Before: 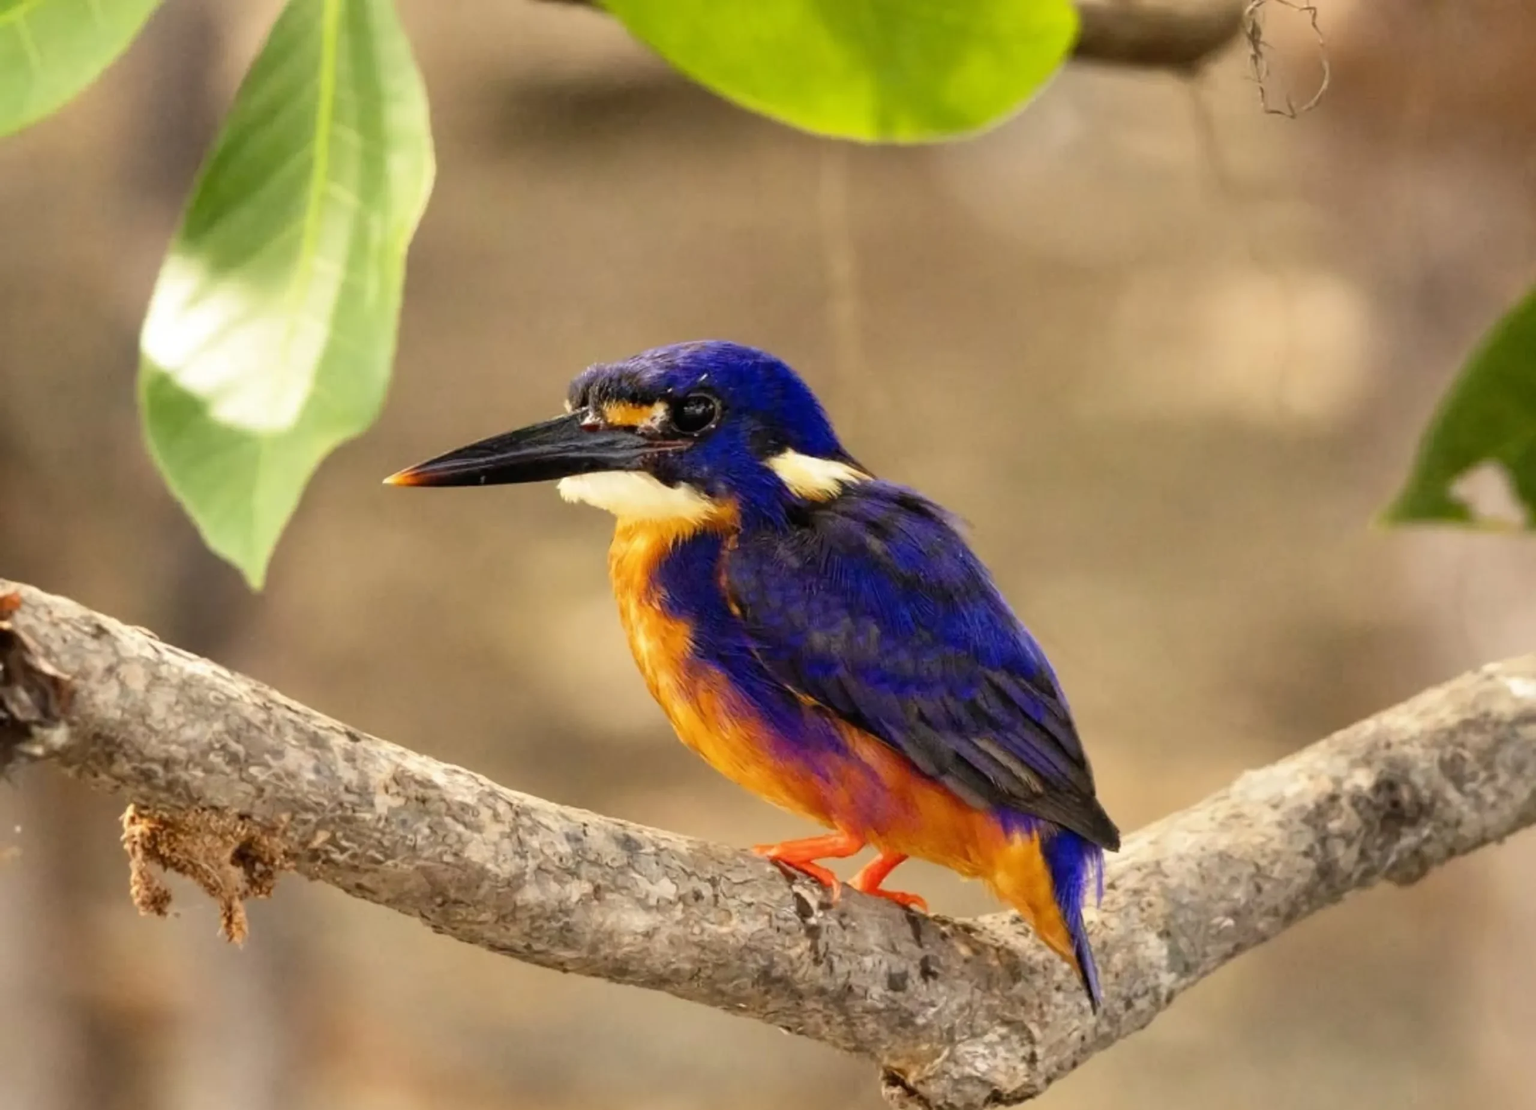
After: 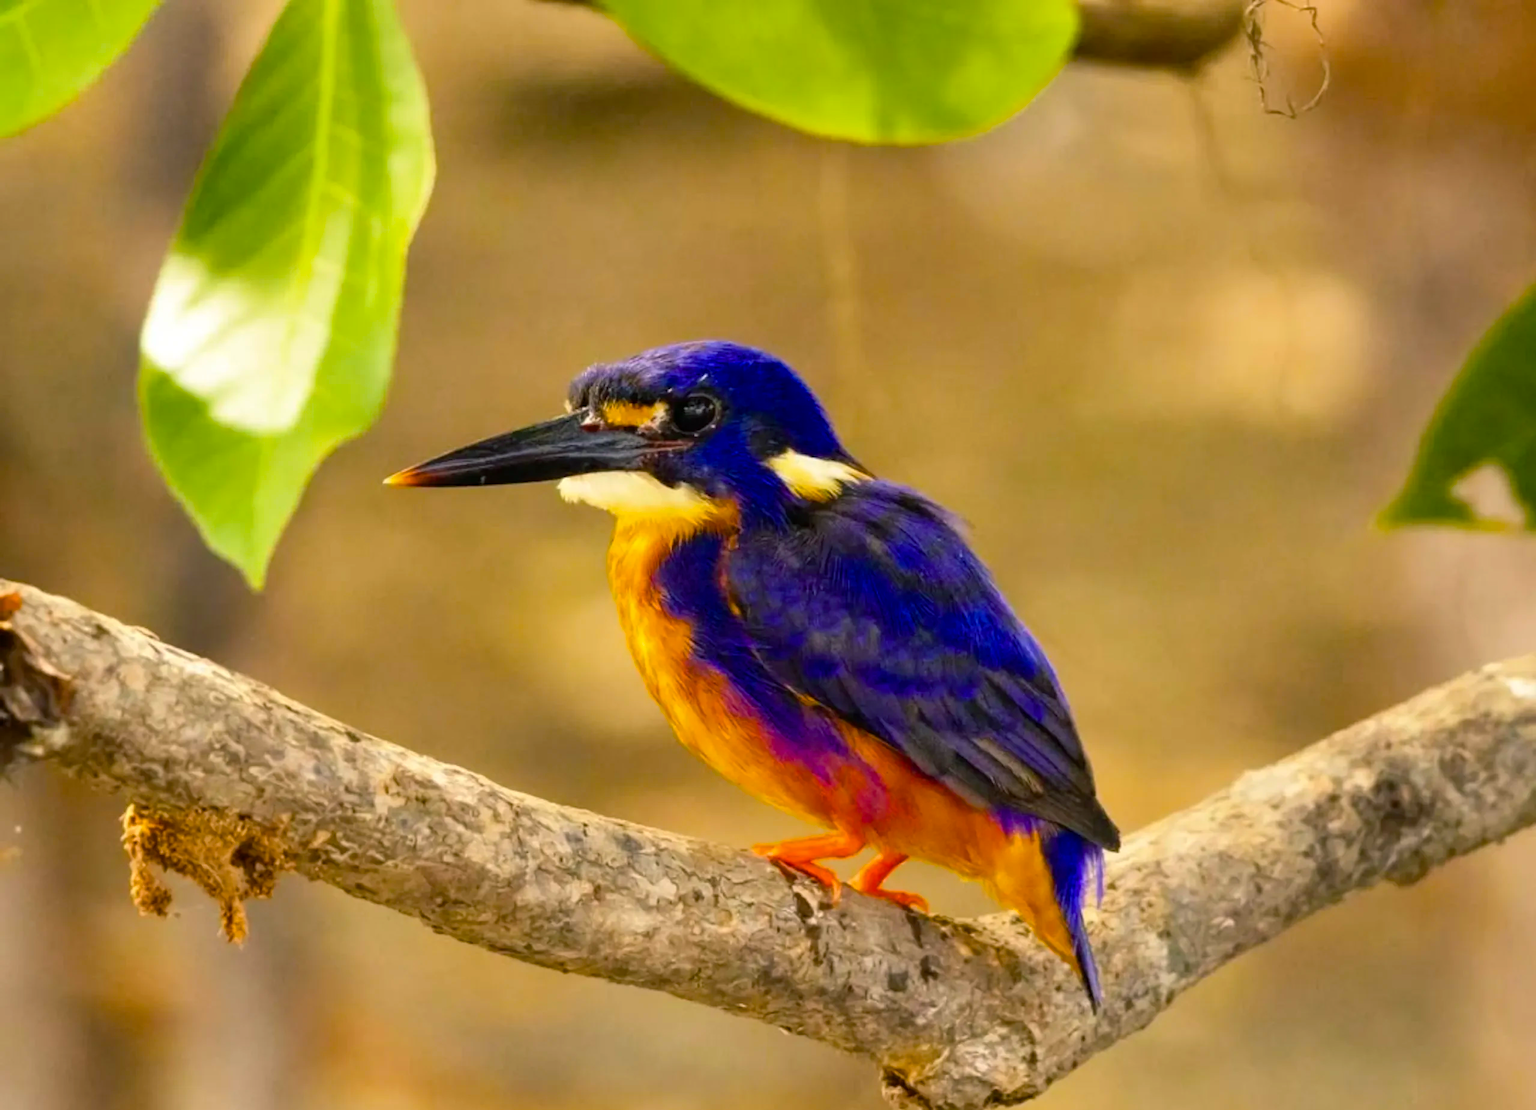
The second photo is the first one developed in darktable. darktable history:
color balance rgb: shadows lift › chroma 2.038%, shadows lift › hue 216.03°, linear chroma grading › global chroma 19.613%, perceptual saturation grading › global saturation 30.664%, global vibrance 9.825%
